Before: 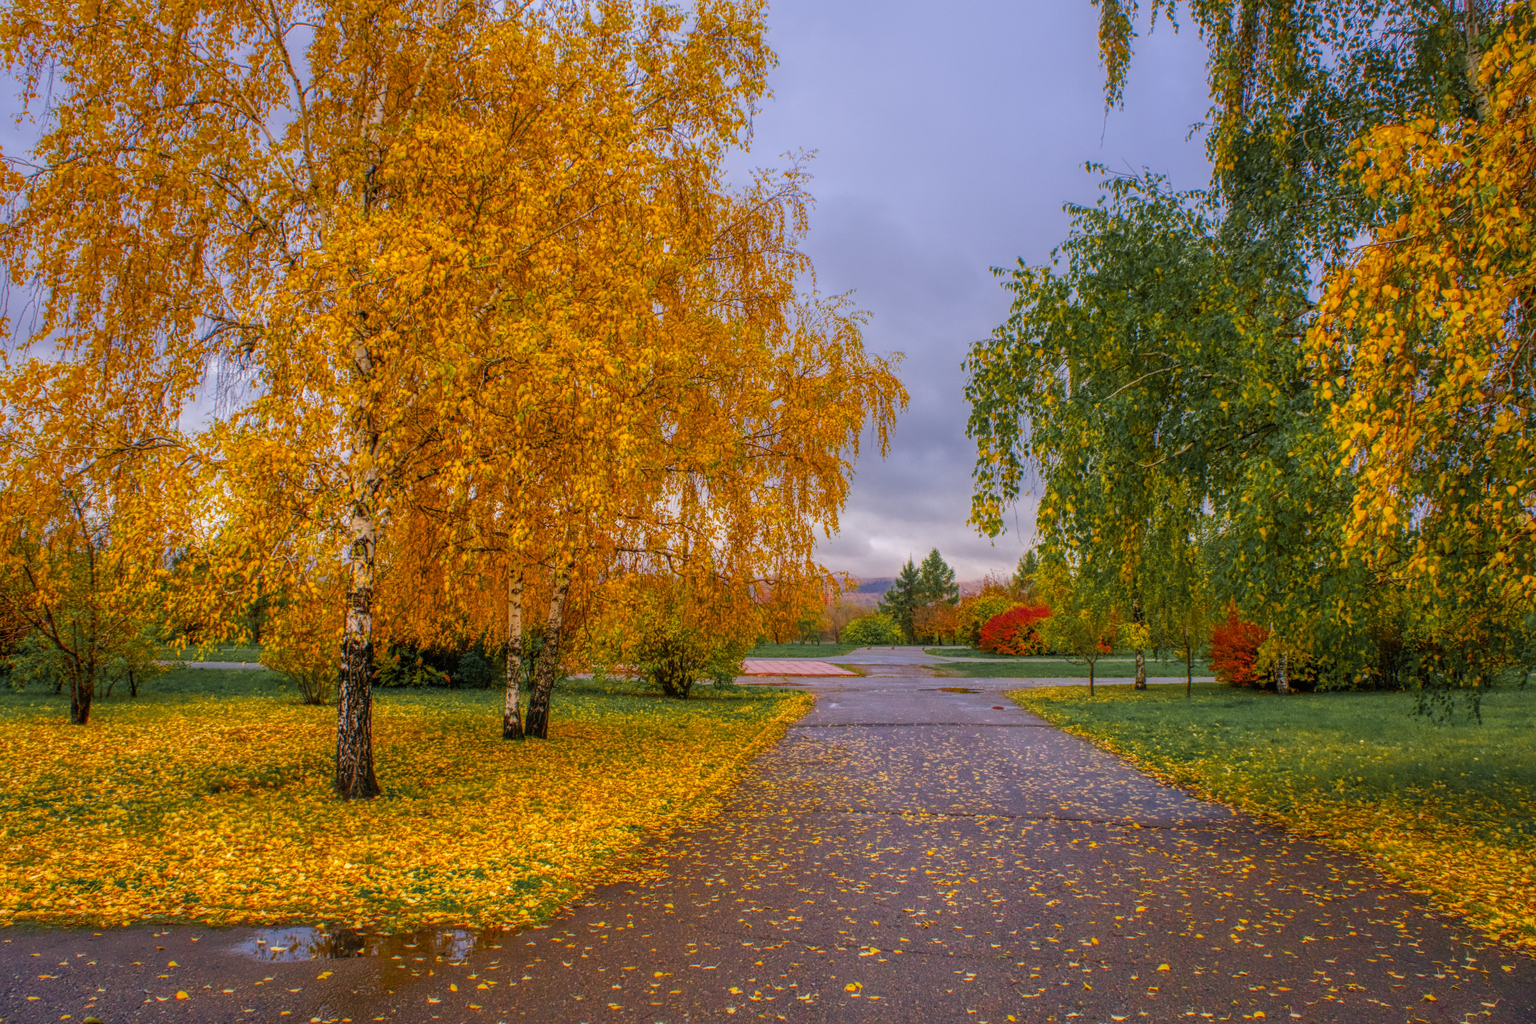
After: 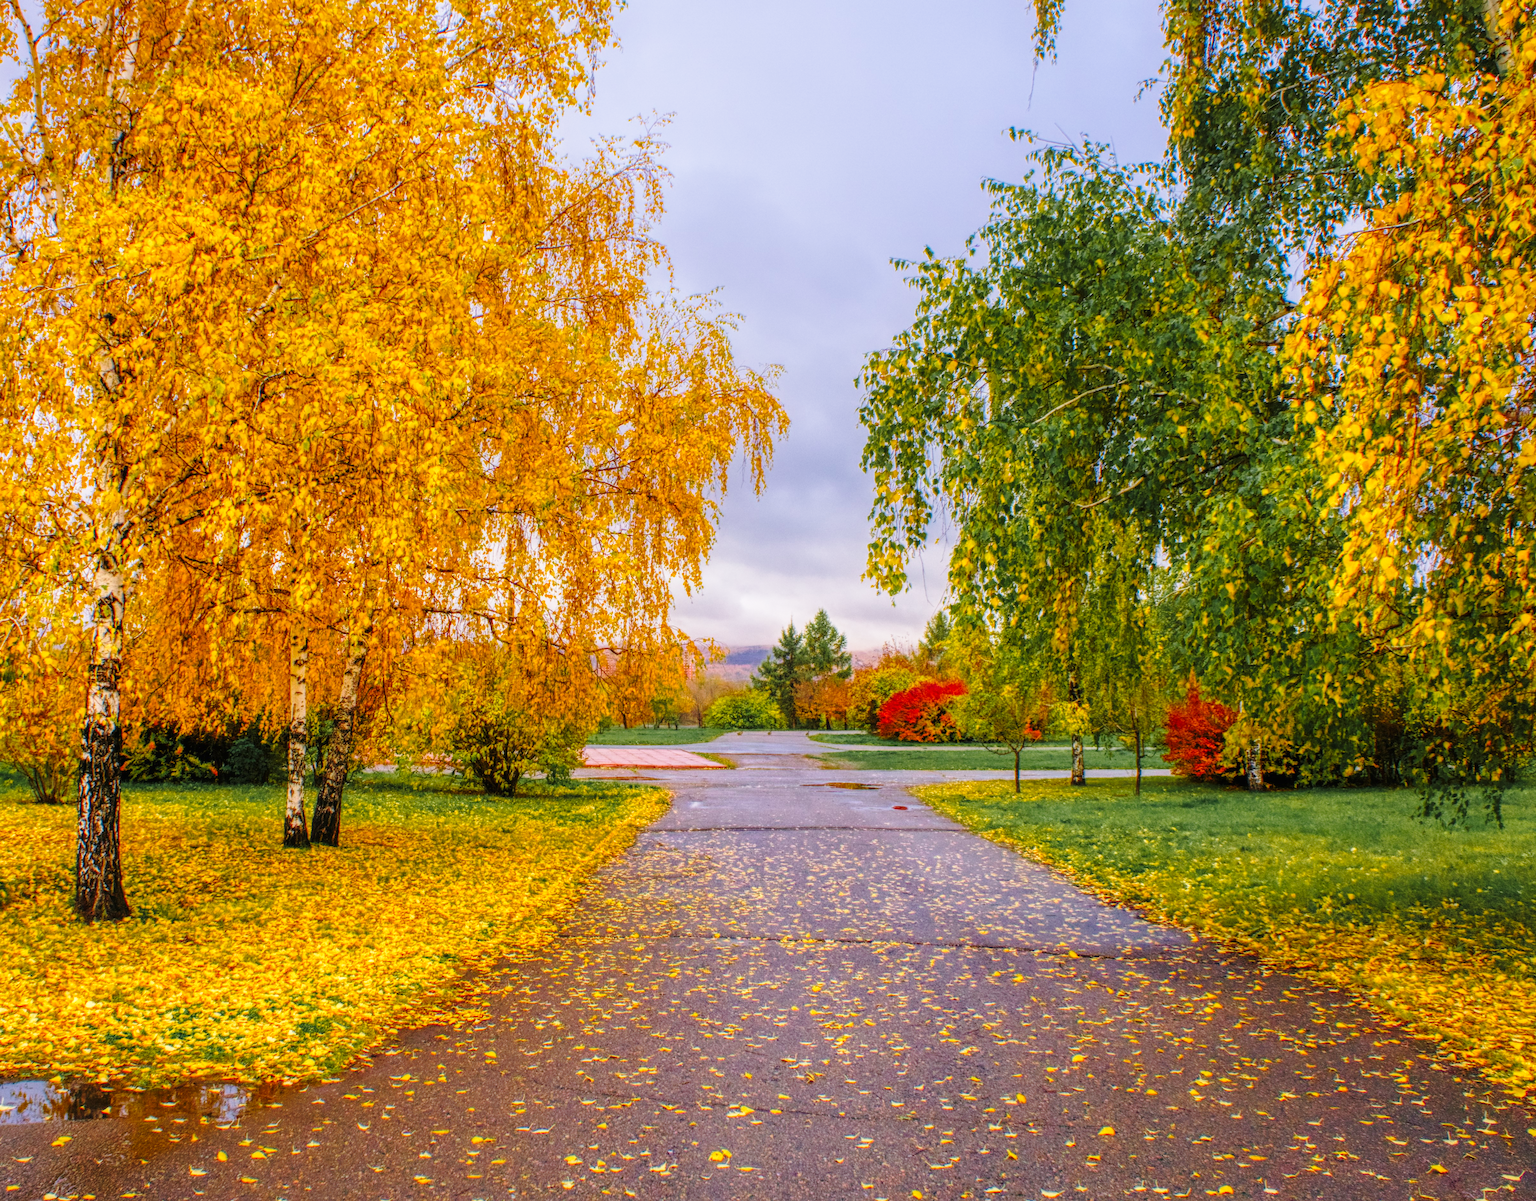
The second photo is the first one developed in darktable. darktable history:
base curve: curves: ch0 [(0, 0) (0.028, 0.03) (0.121, 0.232) (0.46, 0.748) (0.859, 0.968) (1, 1)], preserve colors none
crop and rotate: left 17.964%, top 5.861%, right 1.773%
